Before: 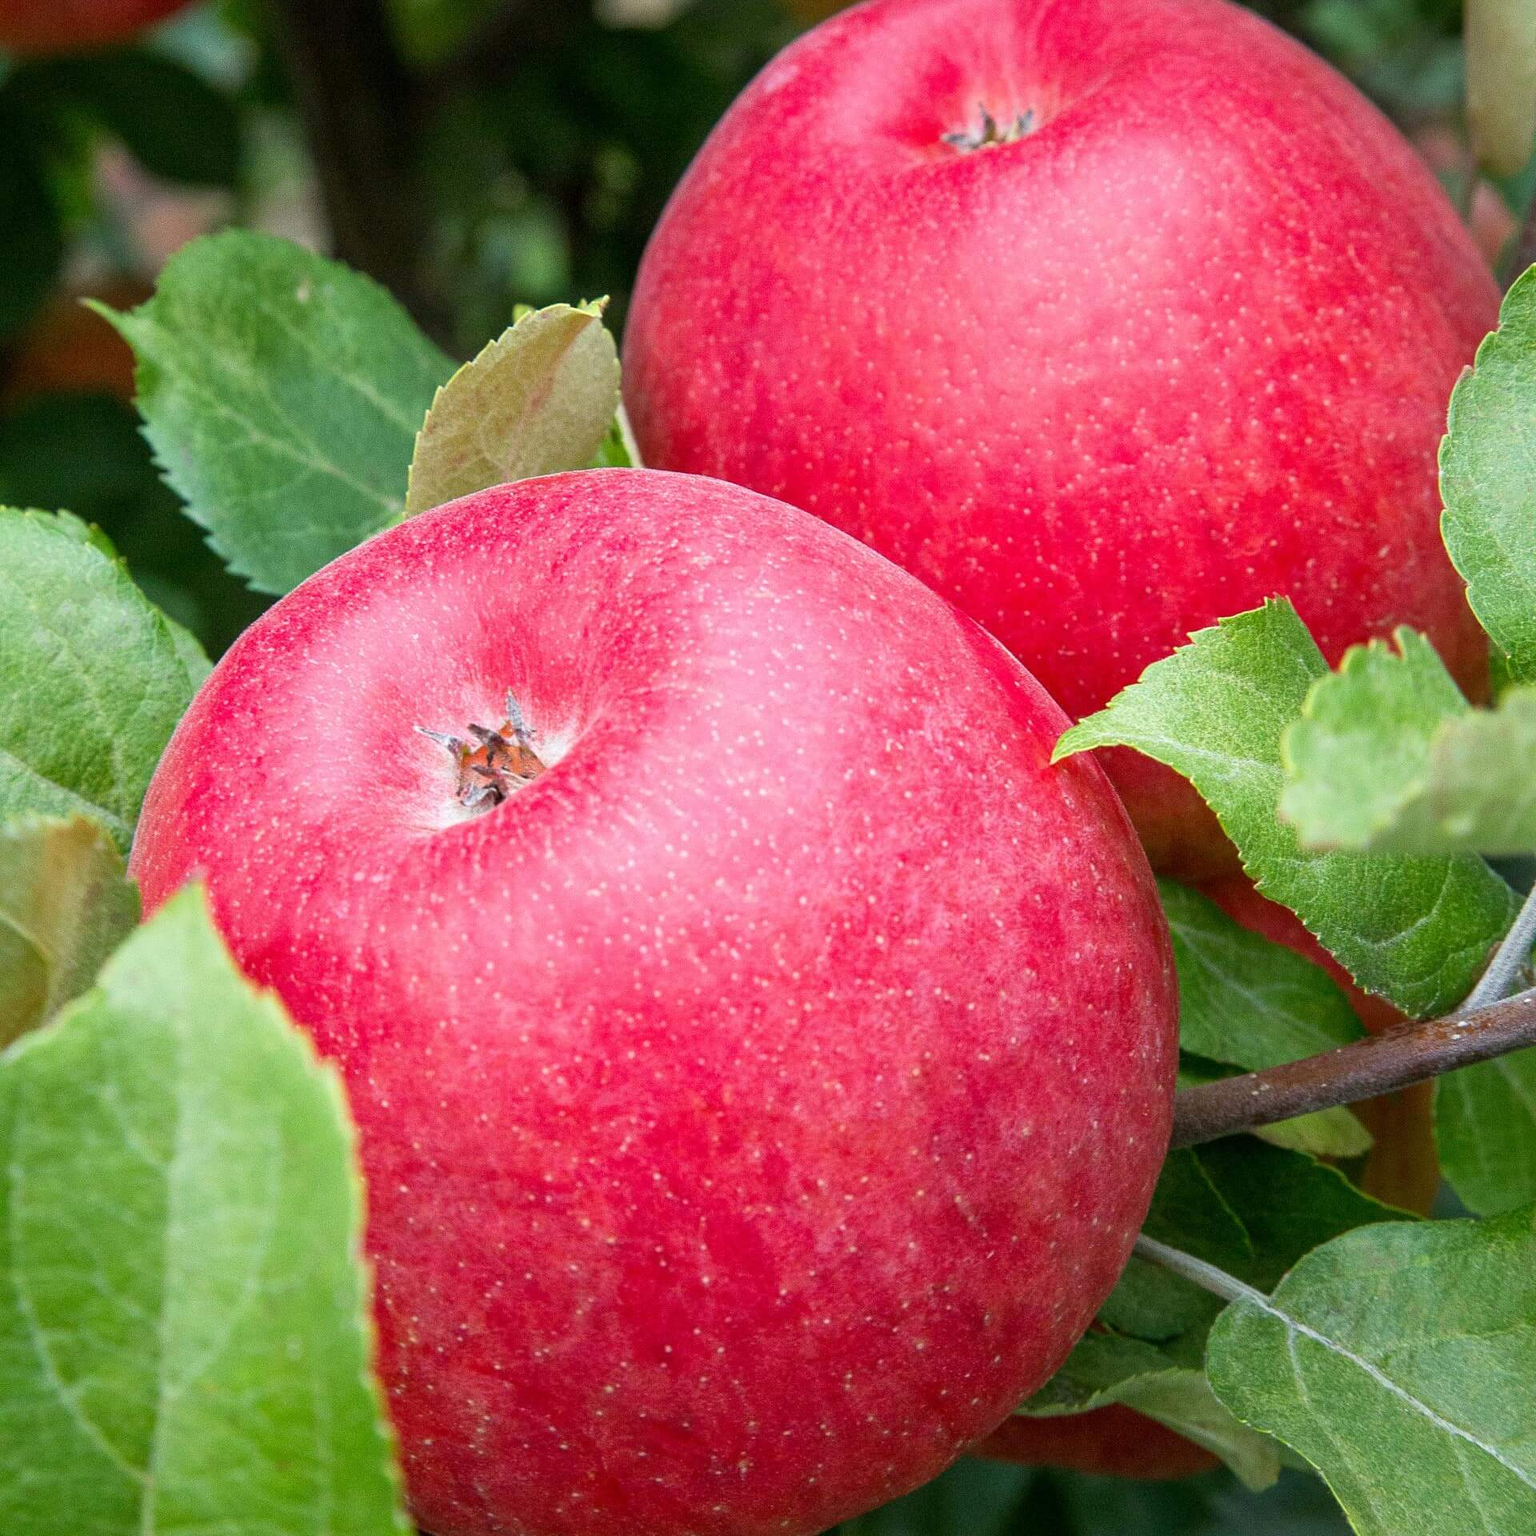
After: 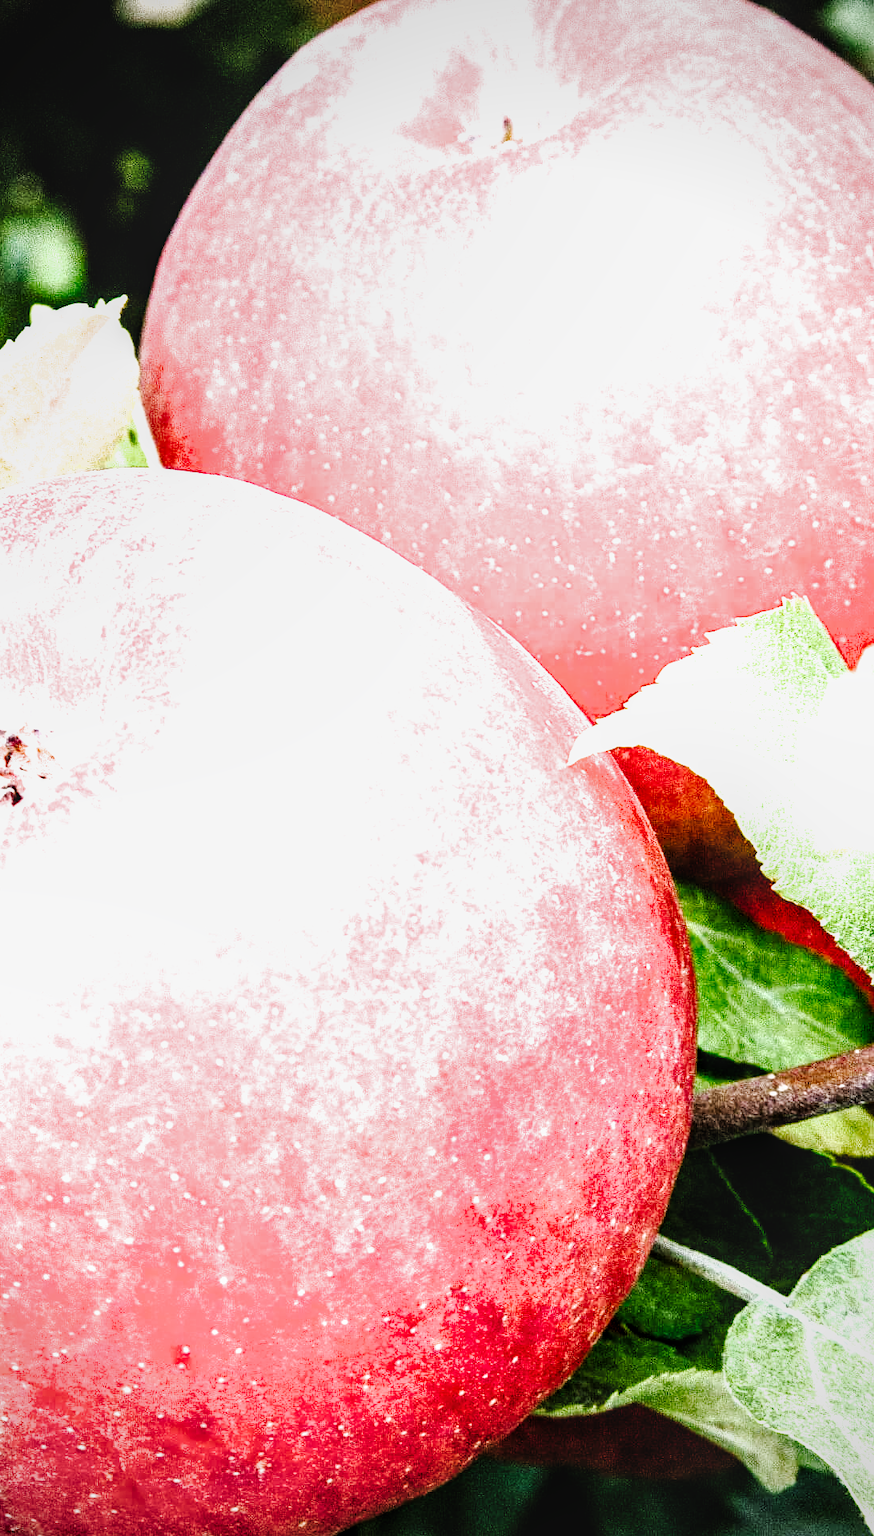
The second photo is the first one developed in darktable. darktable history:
crop: left 31.422%, top 0.013%, right 11.6%
filmic rgb: black relative exposure -8.27 EV, white relative exposure 2.24 EV, hardness 7.17, latitude 85.56%, contrast 1.68, highlights saturation mix -3.66%, shadows ↔ highlights balance -2.1%
exposure: black level correction 0, exposure 1.102 EV, compensate highlight preservation false
color balance rgb: perceptual saturation grading › global saturation 20%, perceptual saturation grading › highlights -48.901%, perceptual saturation grading › shadows 25.817%, perceptual brilliance grading › highlights 14.233%, perceptual brilliance grading › shadows -19.261%, global vibrance 29.338%
tone curve: curves: ch0 [(0, 0.003) (0.113, 0.081) (0.207, 0.184) (0.515, 0.612) (0.712, 0.793) (0.984, 0.961)]; ch1 [(0, 0) (0.172, 0.123) (0.317, 0.272) (0.414, 0.382) (0.476, 0.479) (0.505, 0.498) (0.534, 0.534) (0.621, 0.65) (0.709, 0.764) (1, 1)]; ch2 [(0, 0) (0.411, 0.424) (0.505, 0.505) (0.521, 0.524) (0.537, 0.57) (0.65, 0.699) (1, 1)], preserve colors none
local contrast: on, module defaults
vignetting: fall-off radius 60.91%
